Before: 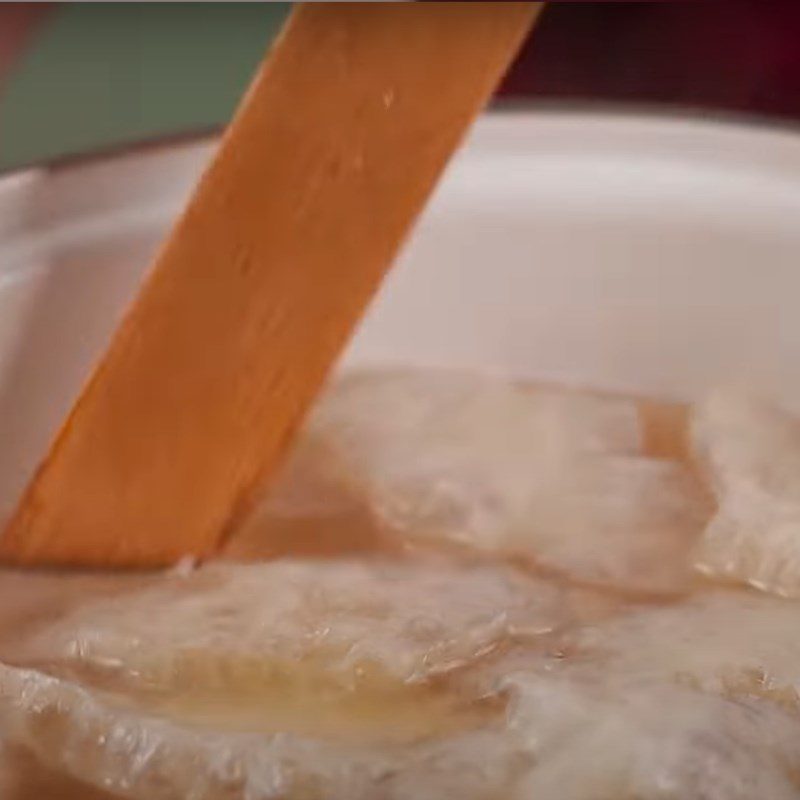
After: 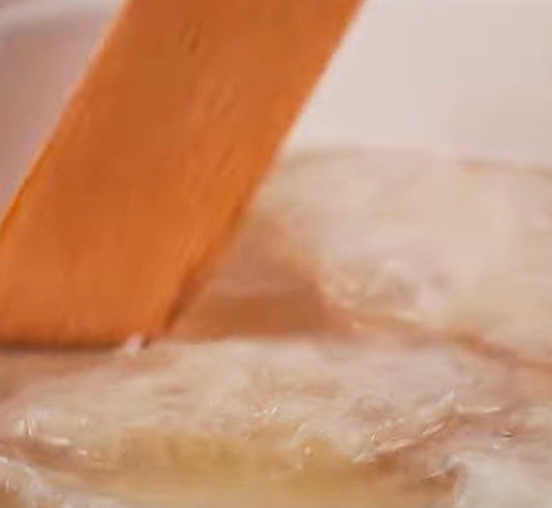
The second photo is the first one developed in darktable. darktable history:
base curve: curves: ch0 [(0, 0) (0.088, 0.125) (0.176, 0.251) (0.354, 0.501) (0.613, 0.749) (1, 0.877)], preserve colors none
crop: left 6.599%, top 27.692%, right 24.302%, bottom 8.726%
